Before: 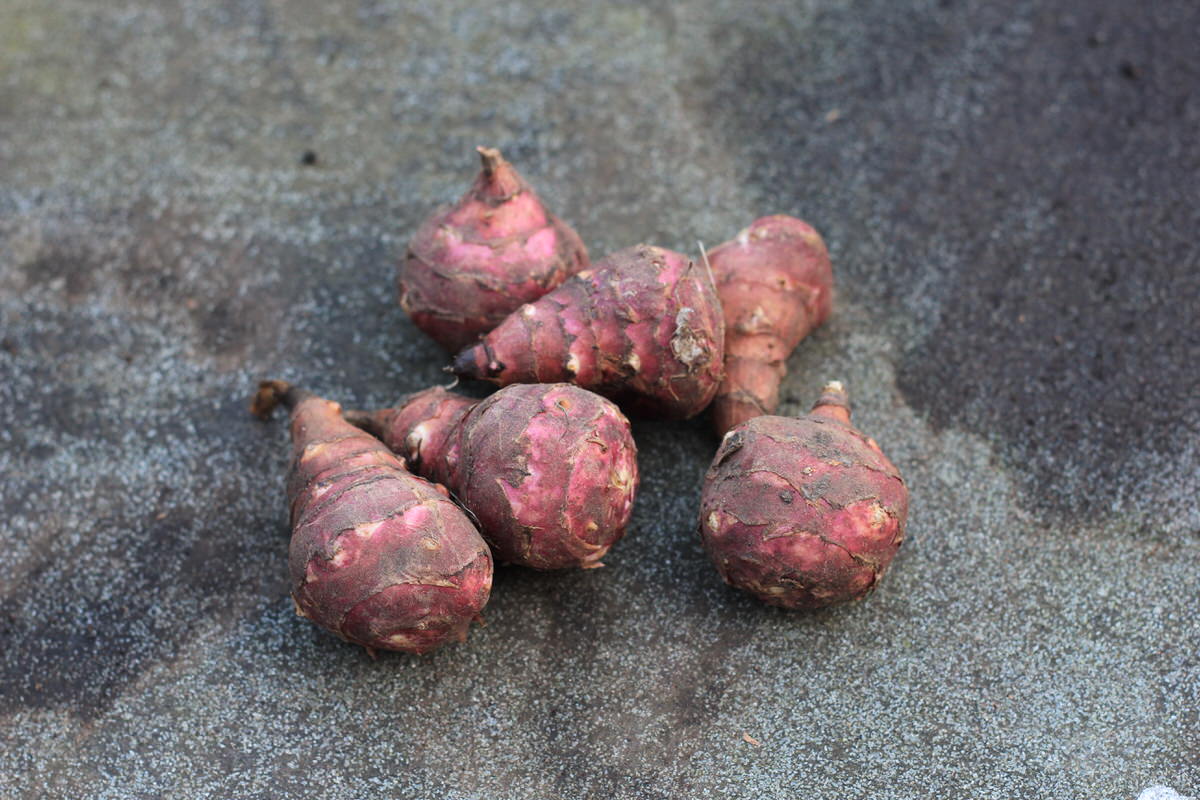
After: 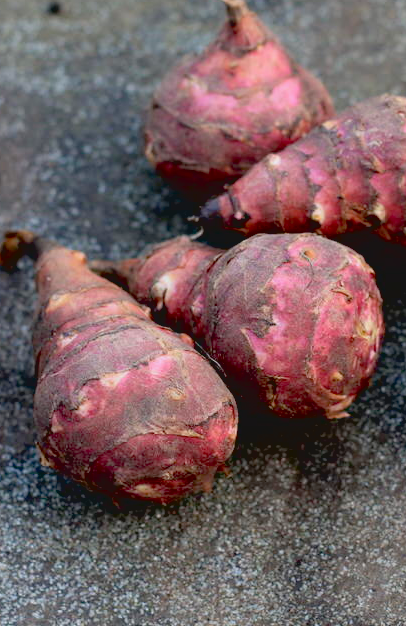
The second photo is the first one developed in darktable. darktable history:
exposure: black level correction 0.027, exposure -0.081 EV, compensate exposure bias true, compensate highlight preservation false
crop and rotate: left 21.271%, top 18.752%, right 44.826%, bottom 2.971%
contrast brightness saturation: contrast -0.092, brightness 0.051, saturation 0.076
